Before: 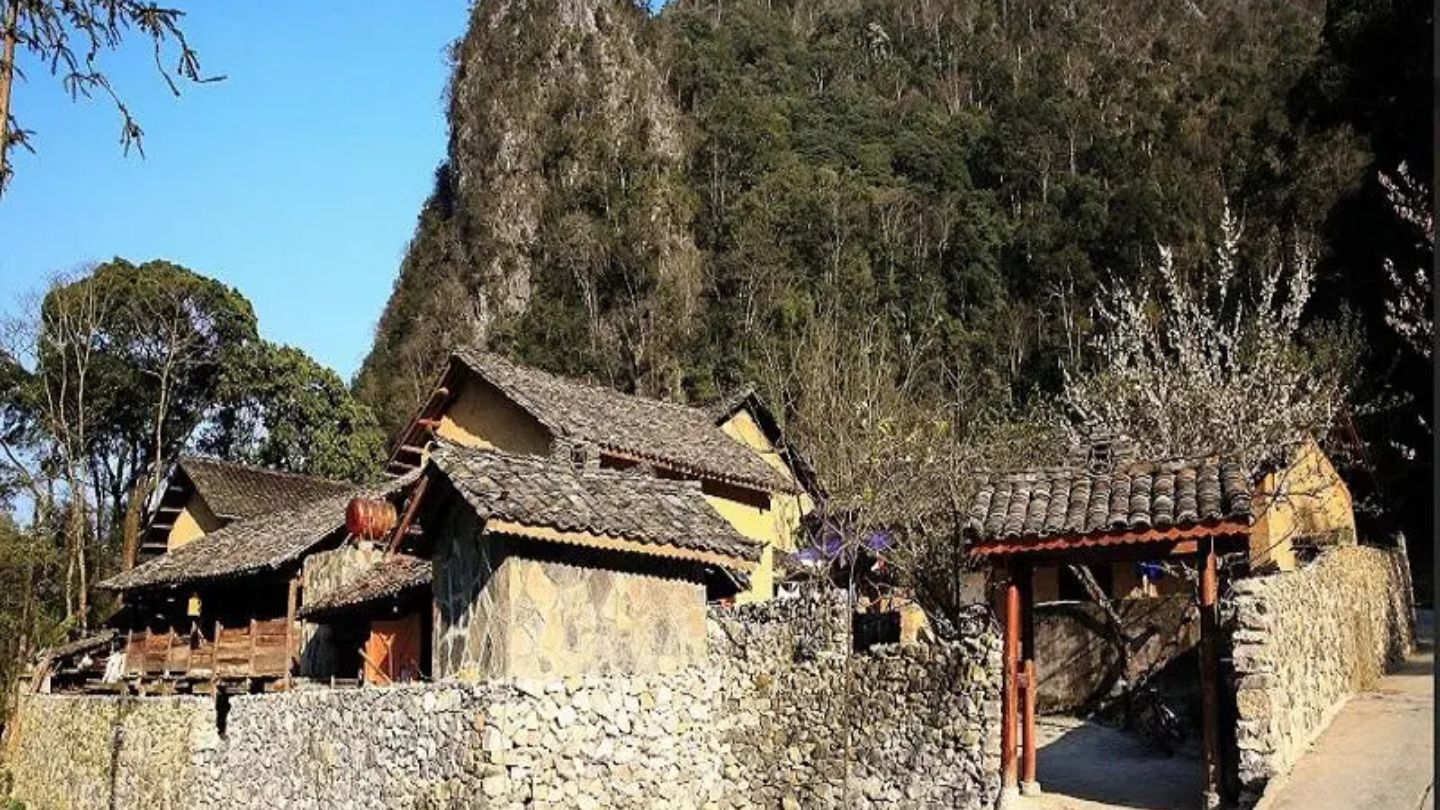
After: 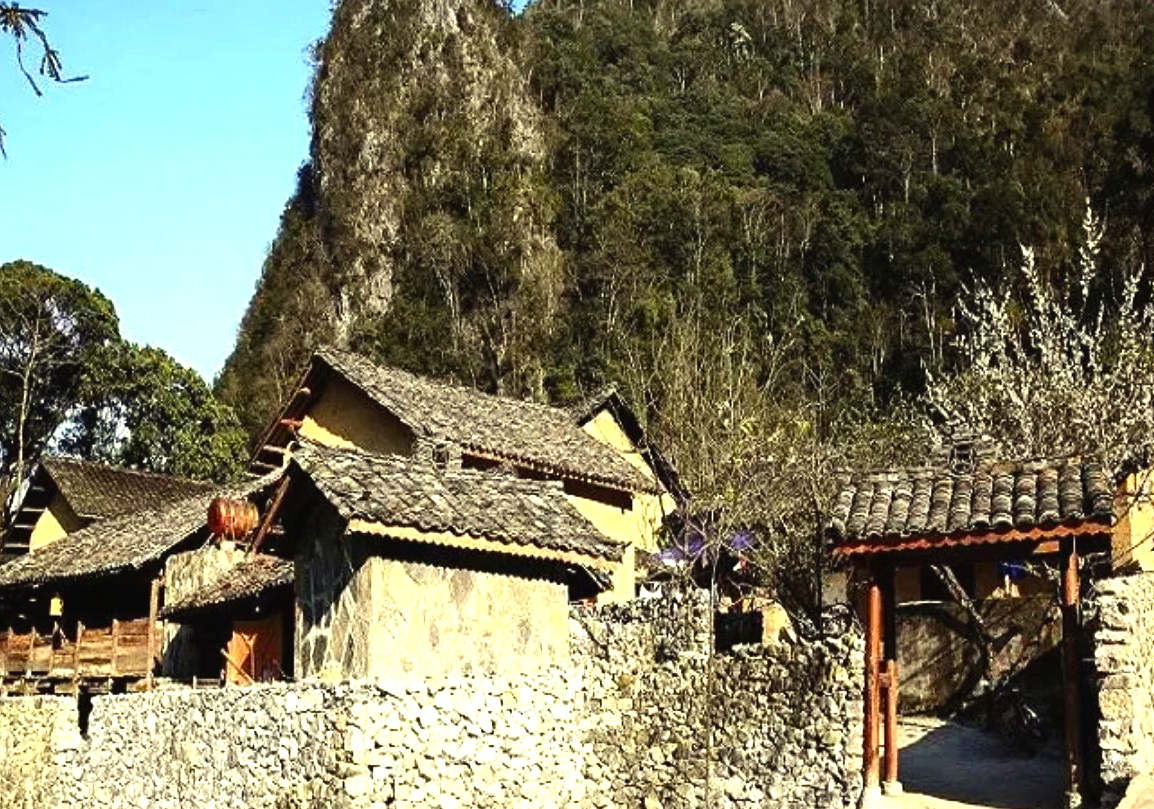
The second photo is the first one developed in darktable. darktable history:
color correction: highlights a* -5.94, highlights b* 11.19
tone equalizer: -8 EV -0.417 EV, -7 EV -0.389 EV, -6 EV -0.333 EV, -5 EV -0.222 EV, -3 EV 0.222 EV, -2 EV 0.333 EV, -1 EV 0.389 EV, +0 EV 0.417 EV, edges refinement/feathering 500, mask exposure compensation -1.57 EV, preserve details no
color balance rgb: shadows lift › chroma 1%, shadows lift › hue 28.8°, power › hue 60°, highlights gain › chroma 1%, highlights gain › hue 60°, global offset › luminance 0.25%, perceptual saturation grading › highlights -20%, perceptual saturation grading › shadows 20%, perceptual brilliance grading › highlights 10%, perceptual brilliance grading › shadows -5%, global vibrance 19.67%
crop and rotate: left 9.597%, right 10.195%
